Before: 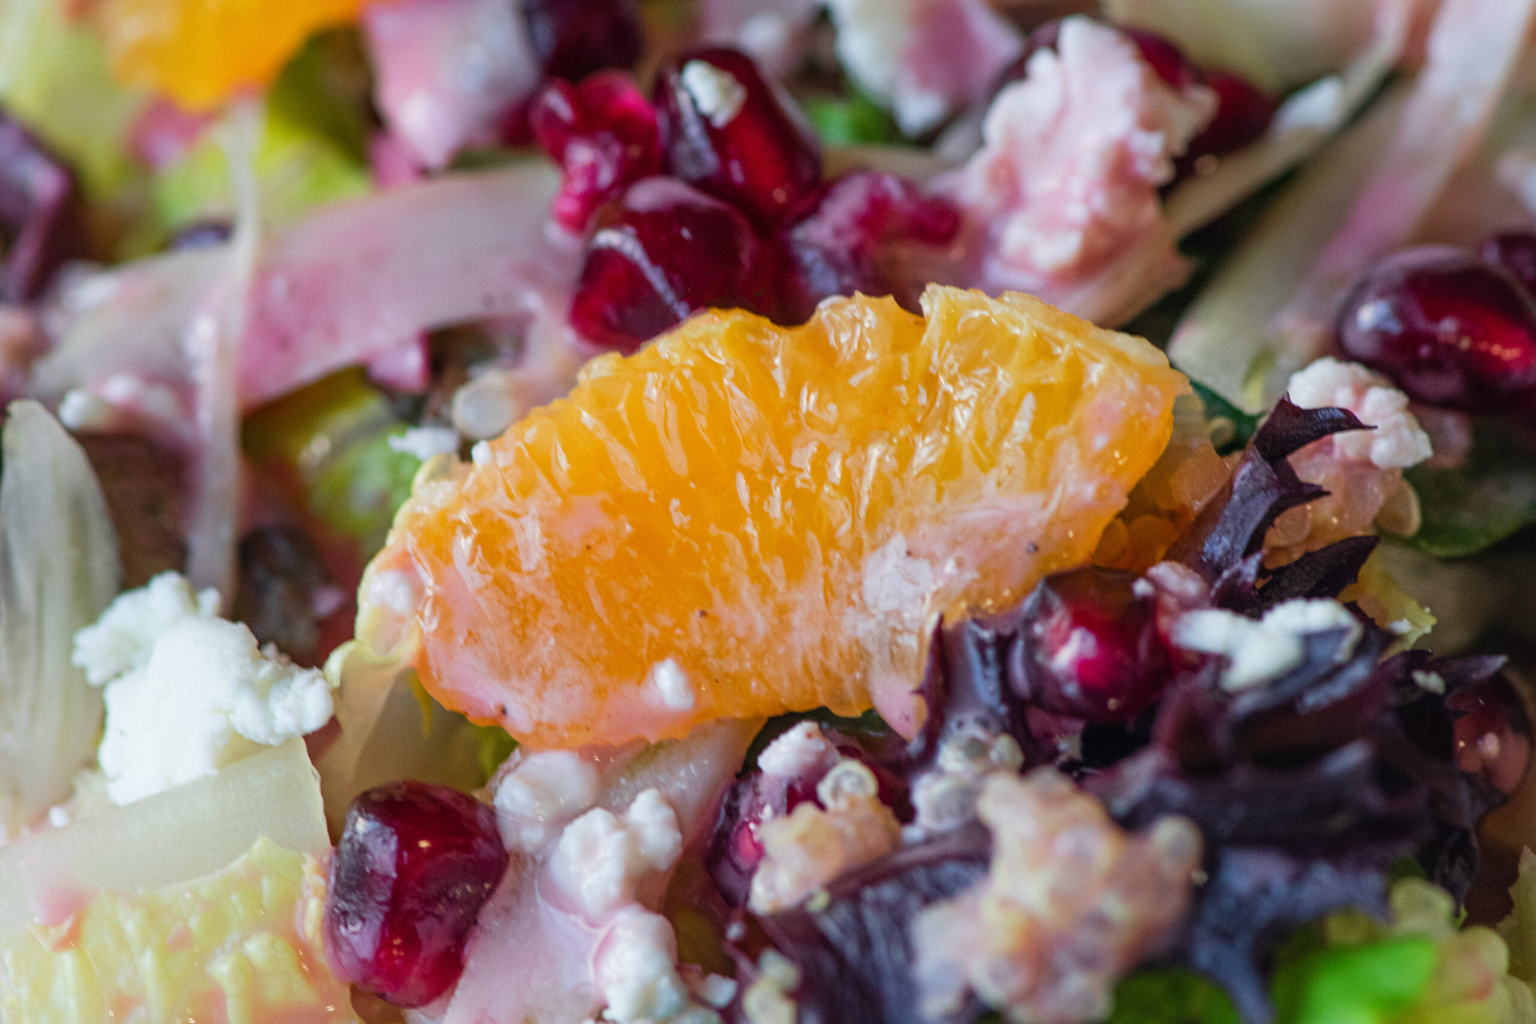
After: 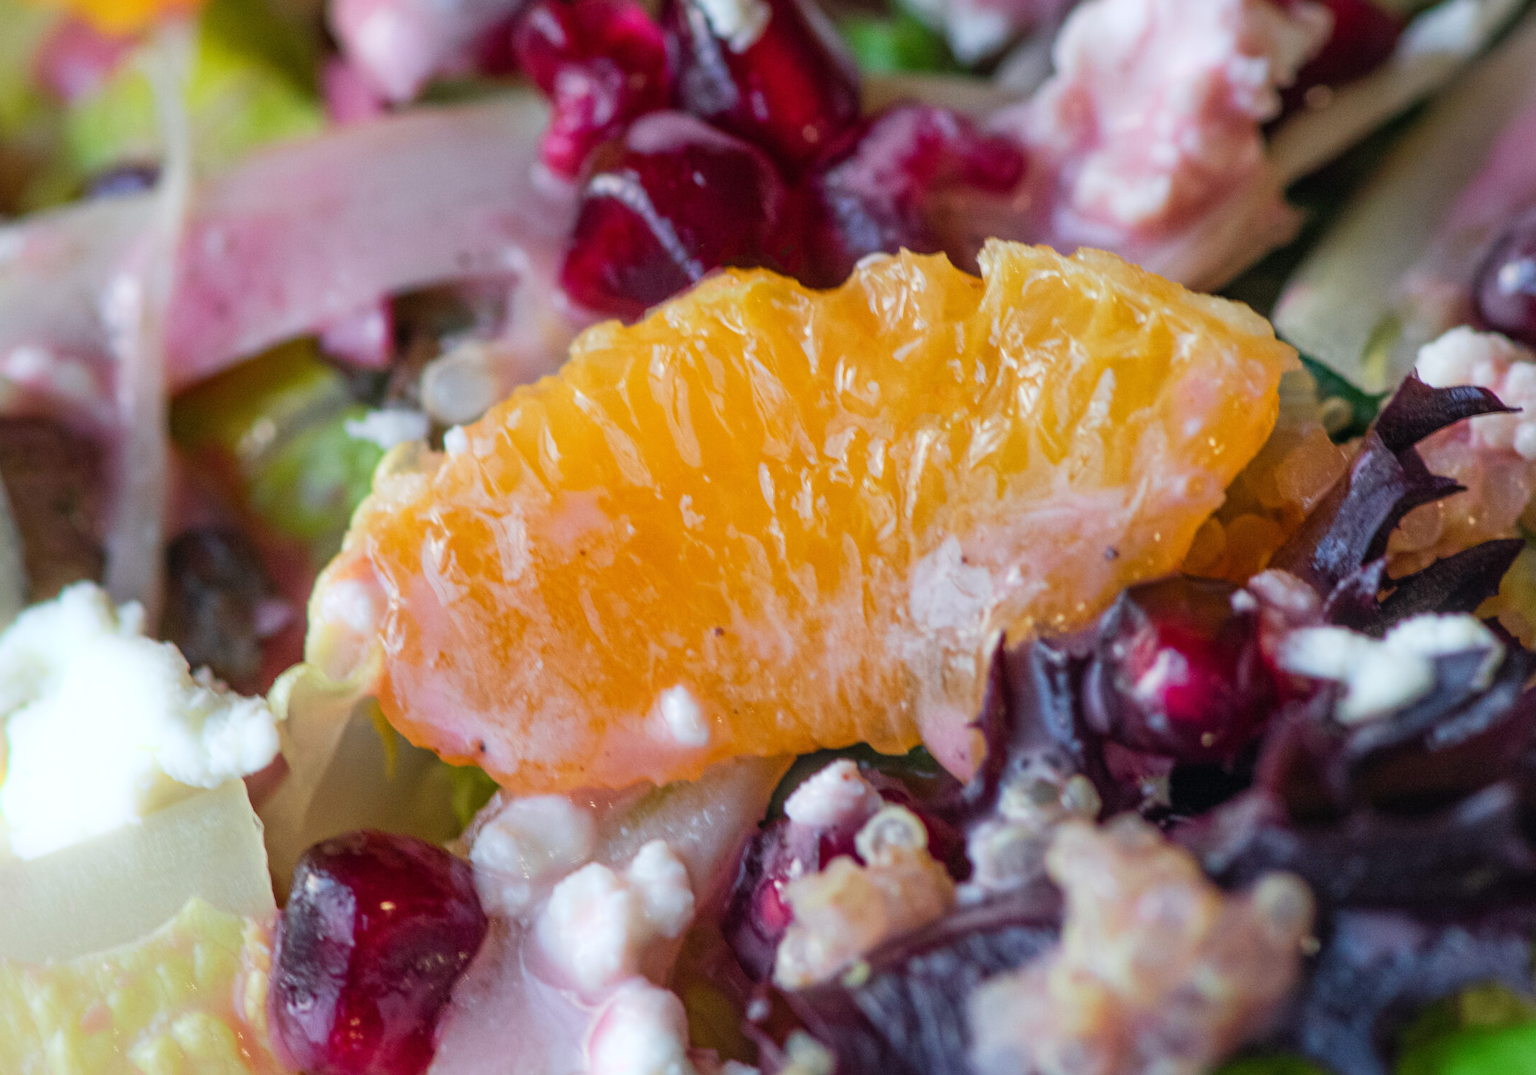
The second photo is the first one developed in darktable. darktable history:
bloom: size 5%, threshold 95%, strength 15%
crop: left 6.446%, top 8.188%, right 9.538%, bottom 3.548%
